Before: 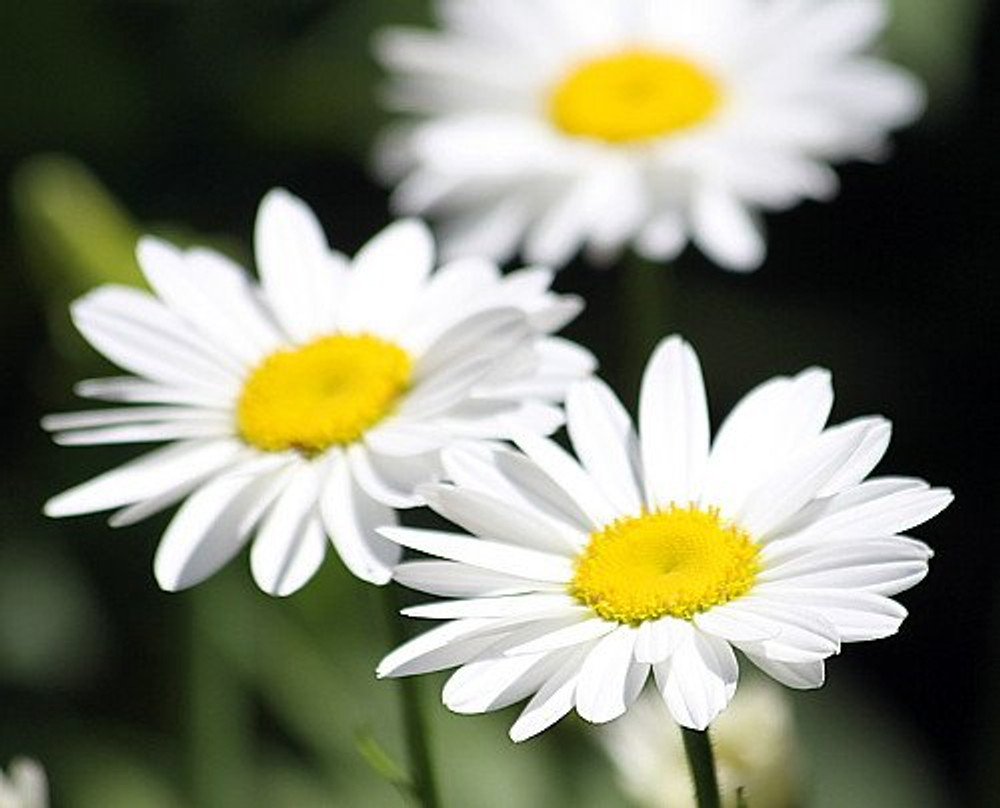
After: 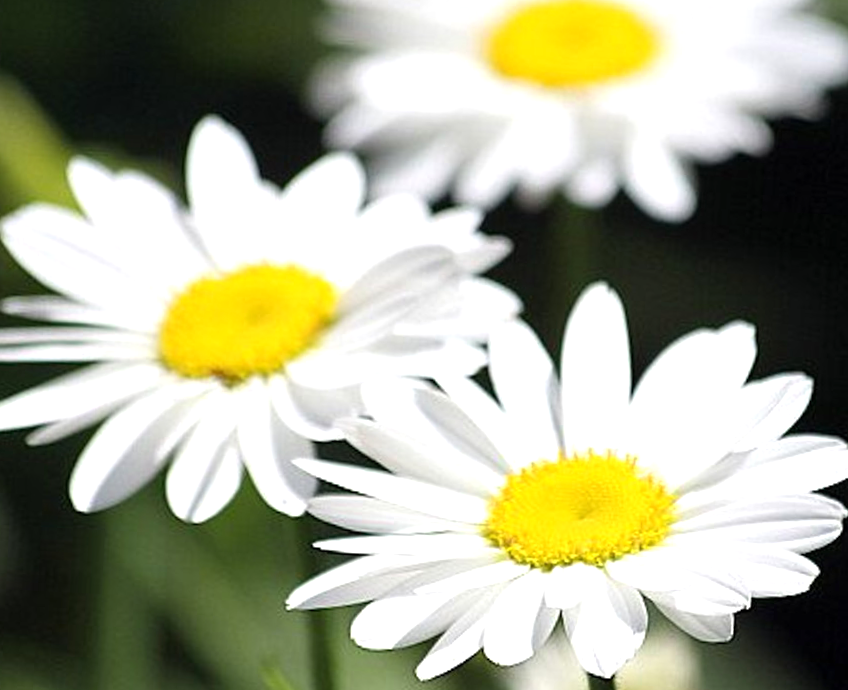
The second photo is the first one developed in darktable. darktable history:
crop and rotate: angle -2.9°, left 5.201%, top 5.172%, right 4.754%, bottom 4.177%
exposure: black level correction 0, exposure 0.3 EV, compensate highlight preservation false
